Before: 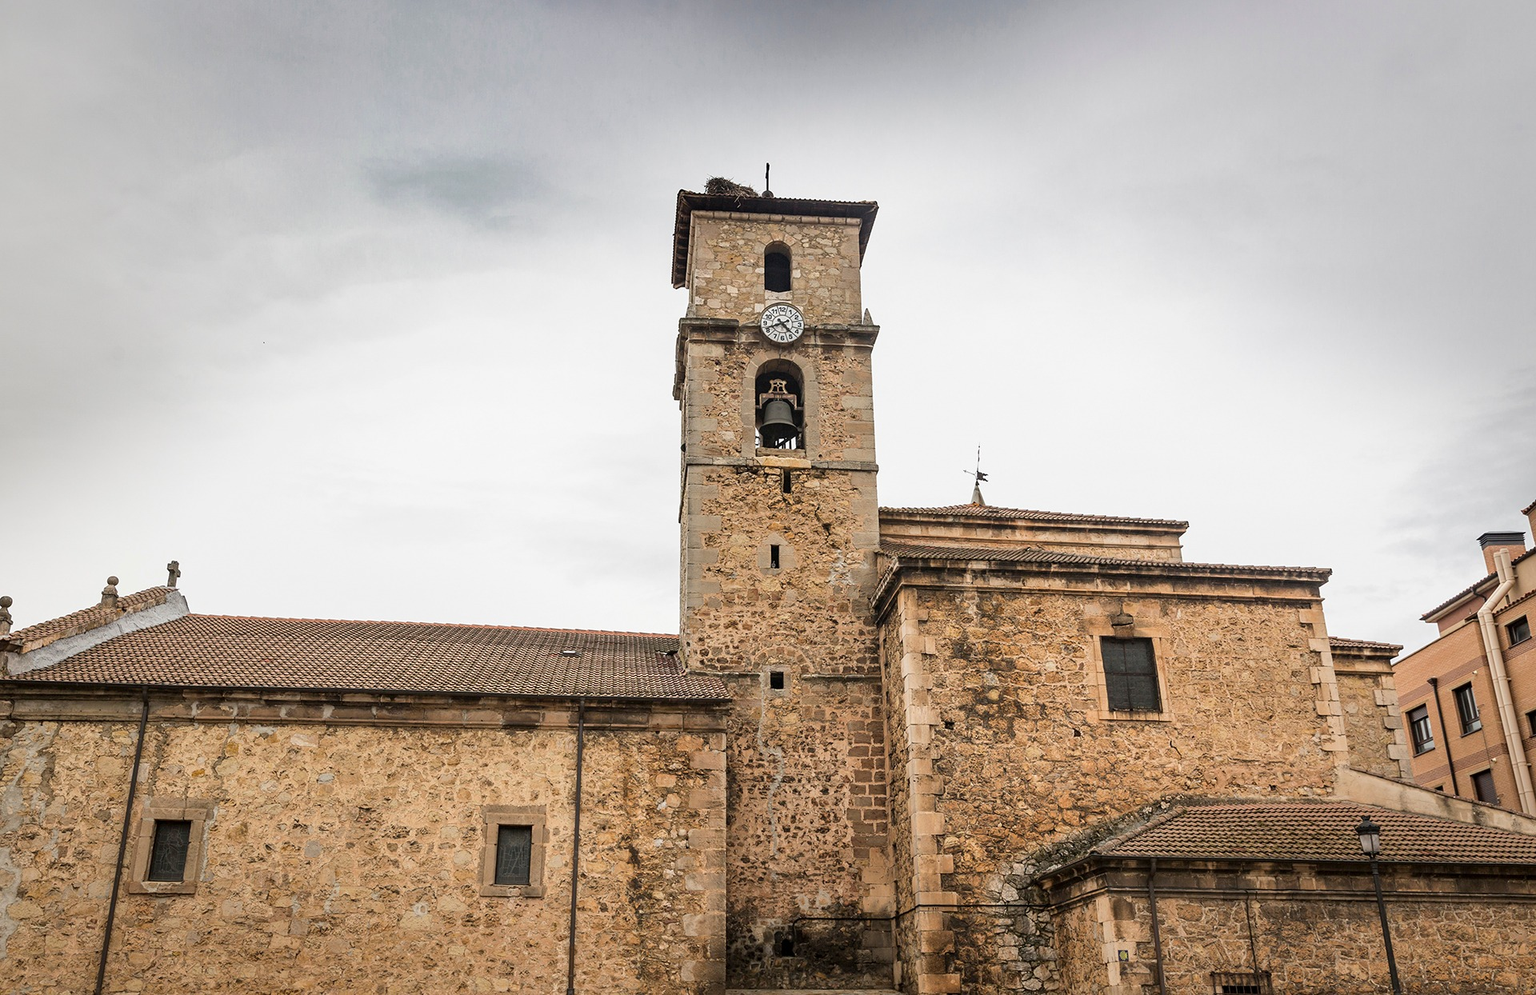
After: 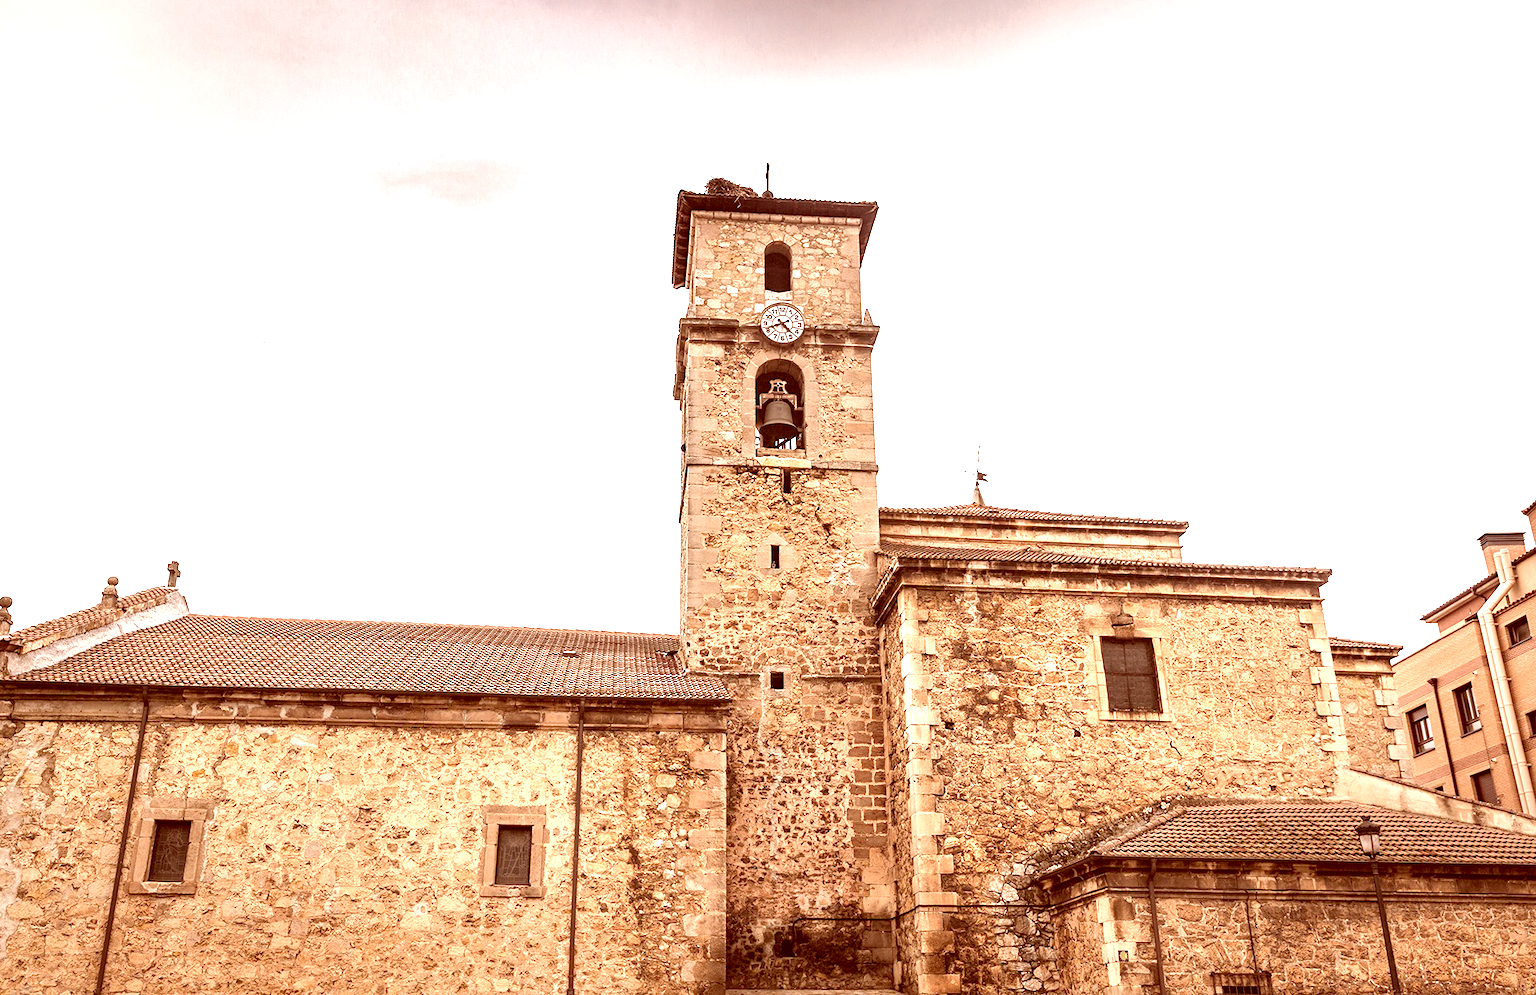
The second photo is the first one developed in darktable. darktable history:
local contrast: highlights 101%, shadows 100%, detail 119%, midtone range 0.2
exposure: black level correction 0, exposure 1.107 EV, compensate exposure bias true, compensate highlight preservation false
color correction: highlights a* 9.13, highlights b* 9.08, shadows a* 39.65, shadows b* 39.62, saturation 0.765
